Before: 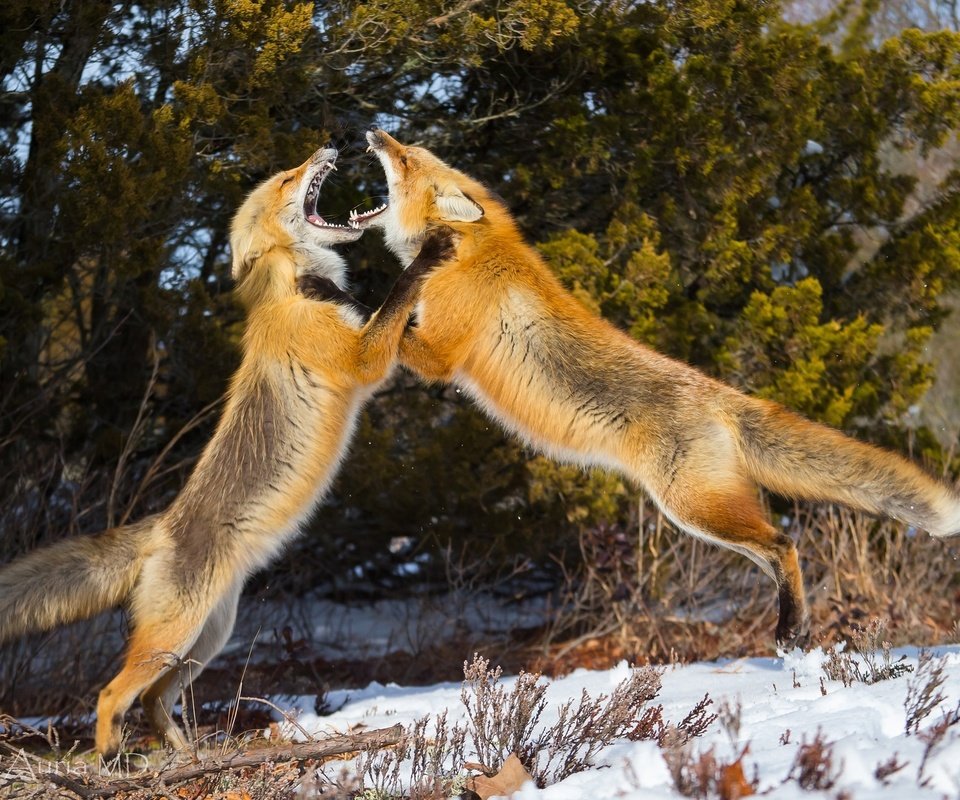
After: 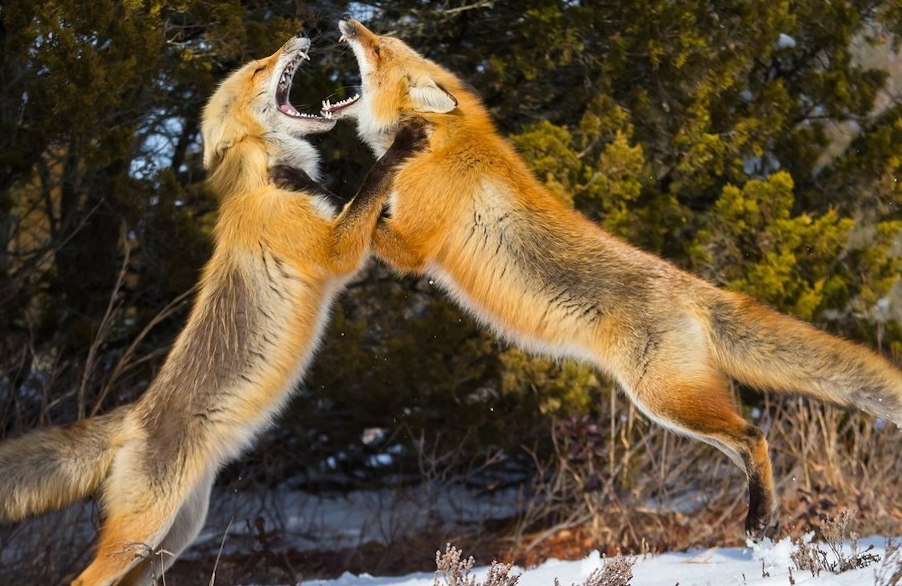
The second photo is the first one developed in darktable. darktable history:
crop and rotate: left 2.991%, top 13.302%, right 1.981%, bottom 12.636%
rotate and perspective: rotation 0.174°, lens shift (vertical) 0.013, lens shift (horizontal) 0.019, shear 0.001, automatic cropping original format, crop left 0.007, crop right 0.991, crop top 0.016, crop bottom 0.997
